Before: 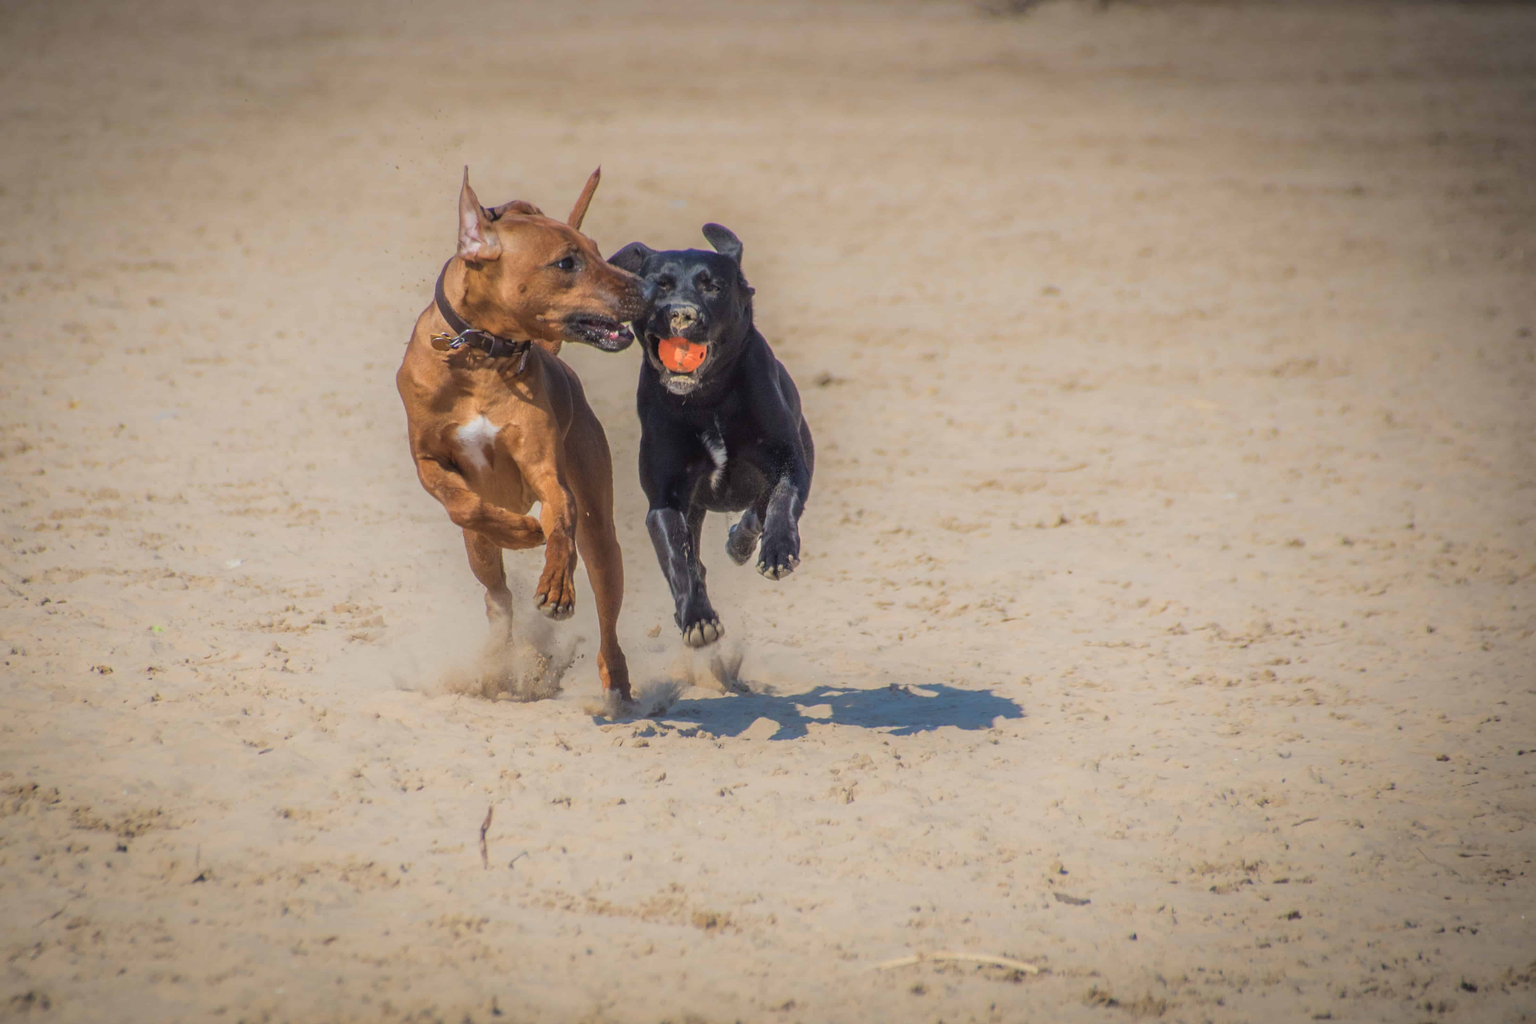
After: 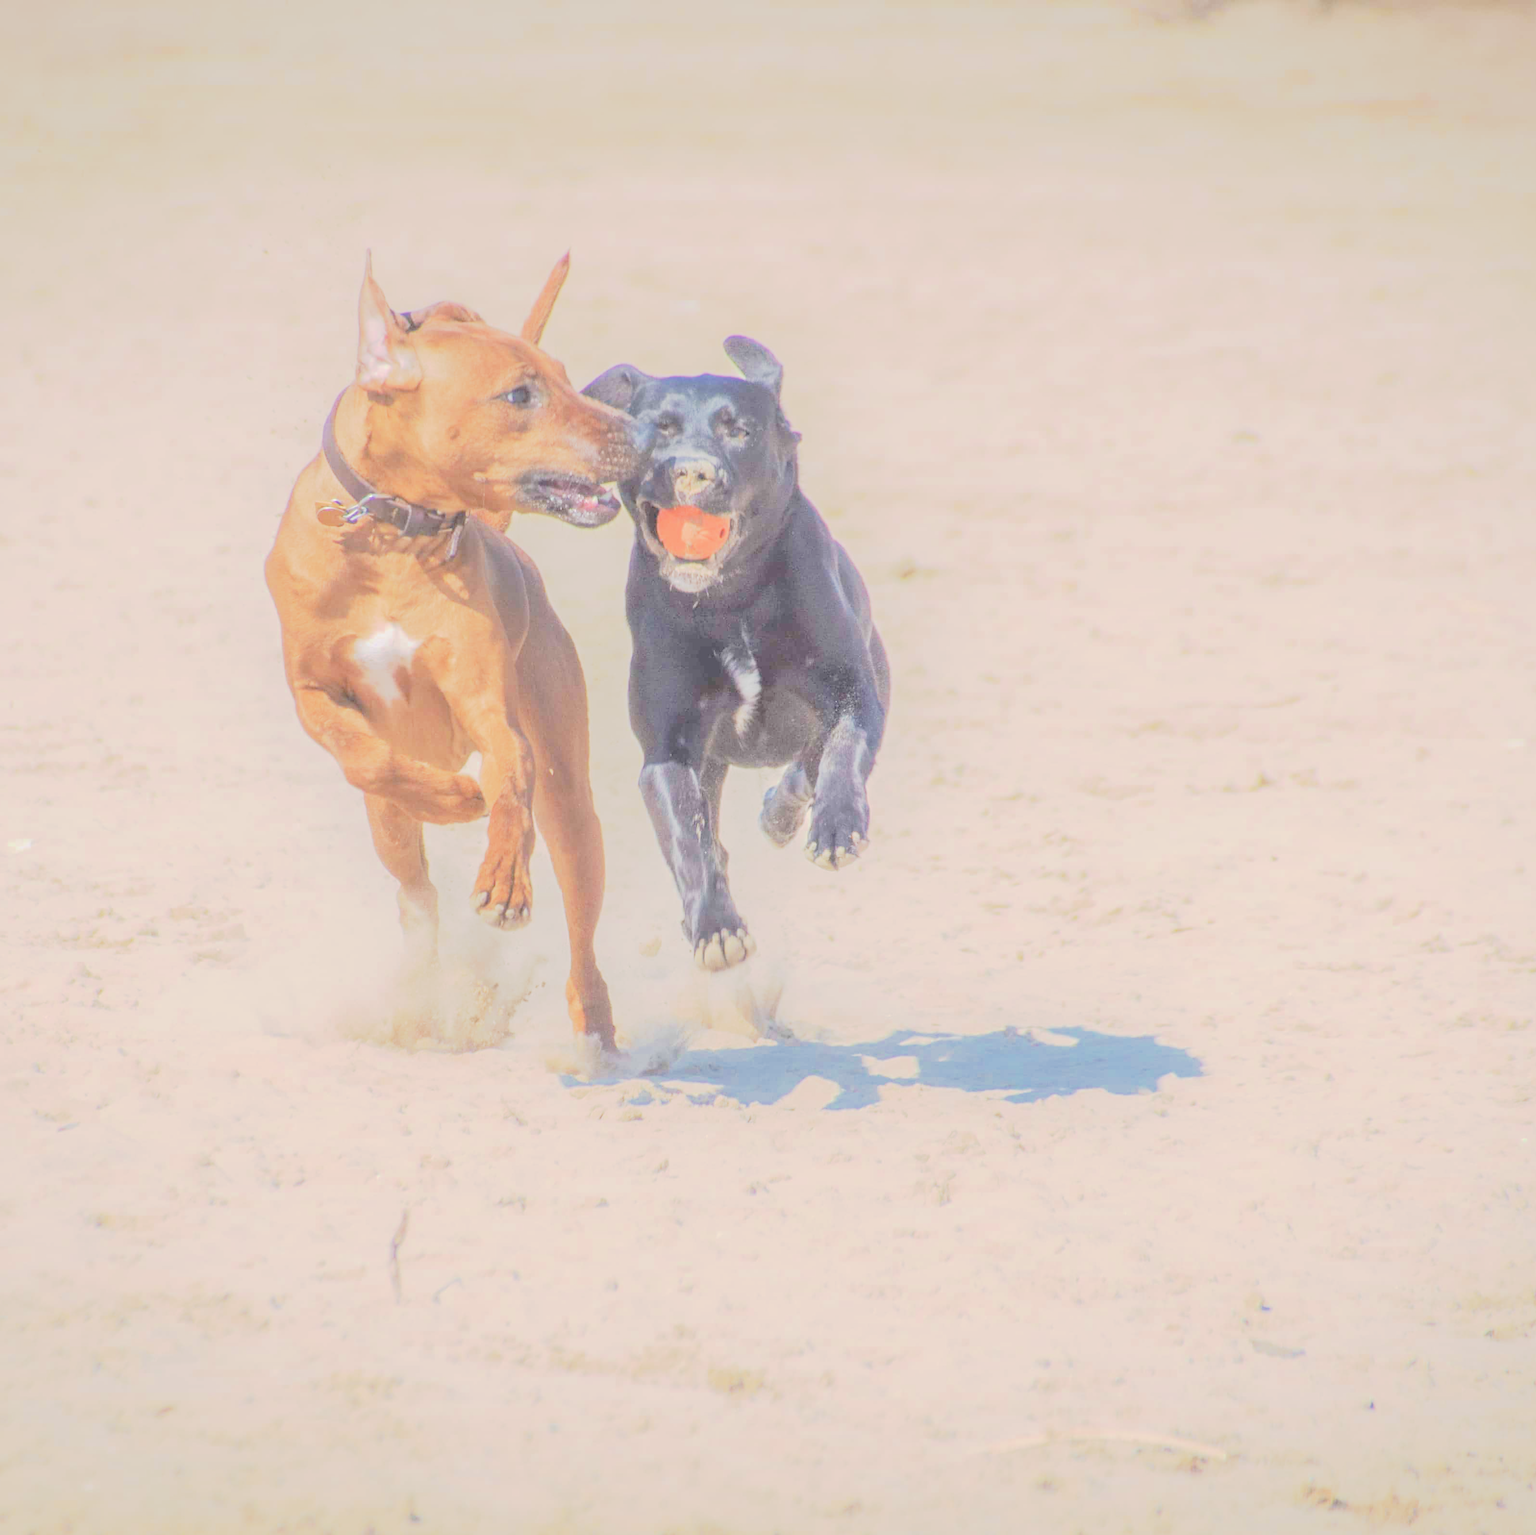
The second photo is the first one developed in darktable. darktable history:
tone curve: curves: ch0 [(0, 0) (0.003, 0.278) (0.011, 0.282) (0.025, 0.282) (0.044, 0.29) (0.069, 0.295) (0.1, 0.306) (0.136, 0.316) (0.177, 0.33) (0.224, 0.358) (0.277, 0.403) (0.335, 0.451) (0.399, 0.505) (0.468, 0.558) (0.543, 0.611) (0.623, 0.679) (0.709, 0.751) (0.801, 0.815) (0.898, 0.863) (1, 1)], preserve colors none
crop and rotate: left 14.385%, right 18.948%
filmic rgb: middle gray luminance 3.44%, black relative exposure -5.92 EV, white relative exposure 6.33 EV, threshold 6 EV, dynamic range scaling 22.4%, target black luminance 0%, hardness 2.33, latitude 45.85%, contrast 0.78, highlights saturation mix 100%, shadows ↔ highlights balance 0.033%, add noise in highlights 0, preserve chrominance max RGB, color science v3 (2019), use custom middle-gray values true, iterations of high-quality reconstruction 0, contrast in highlights soft, enable highlight reconstruction true
exposure: exposure 0.376 EV, compensate highlight preservation false
